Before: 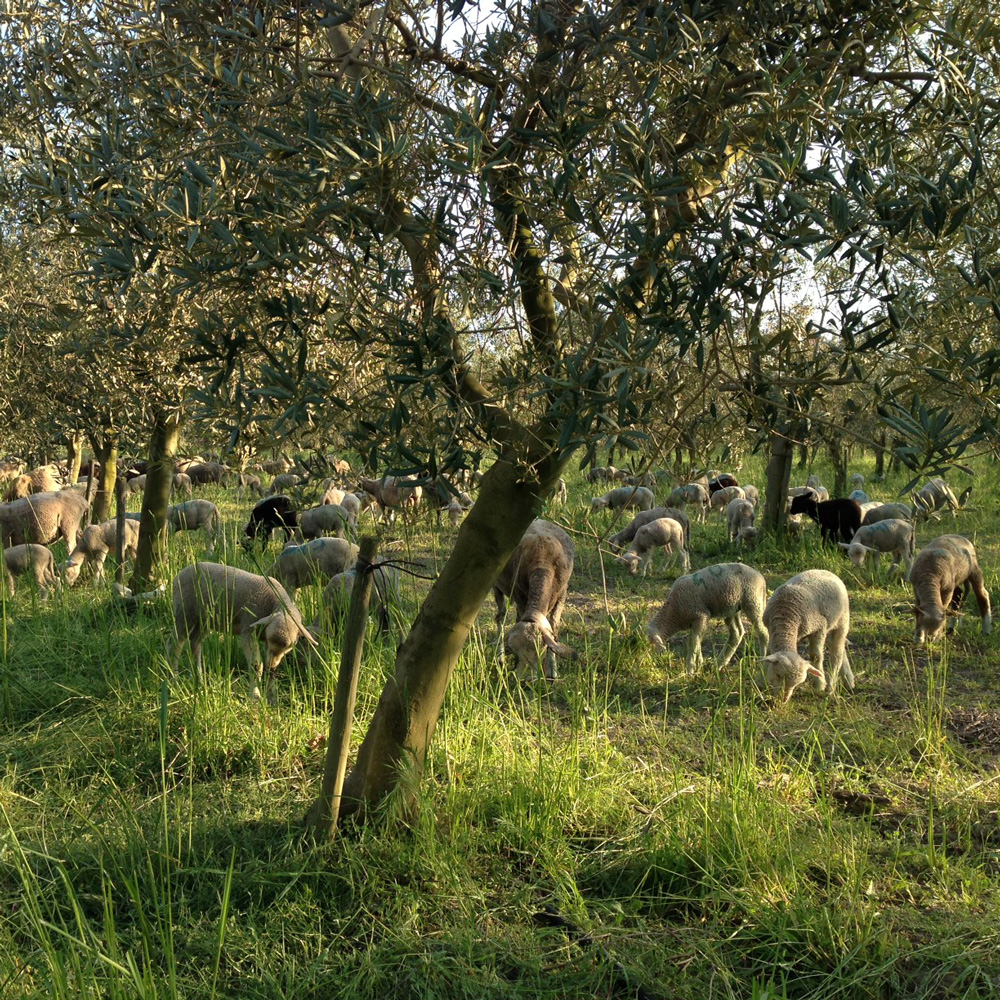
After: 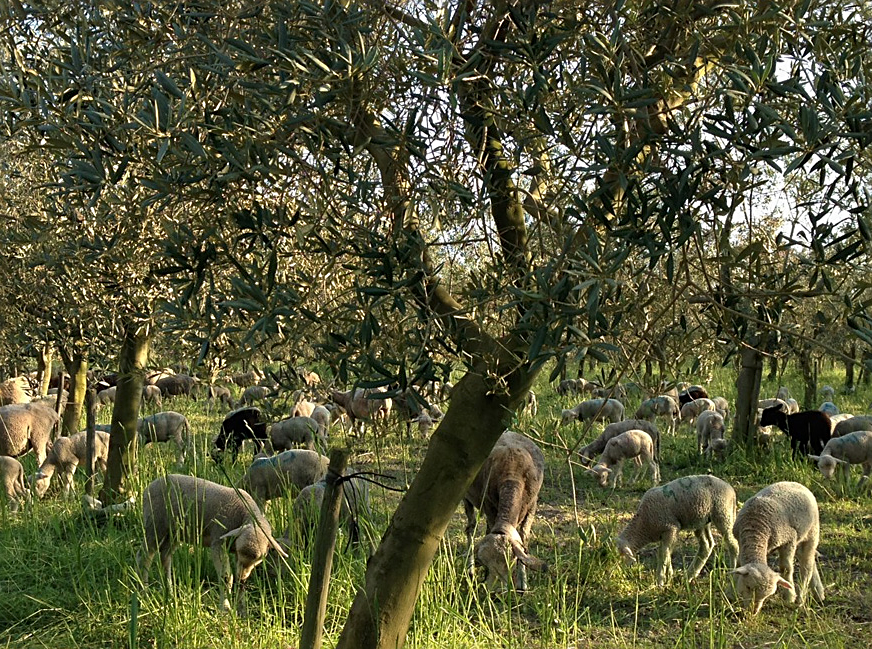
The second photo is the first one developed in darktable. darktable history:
sharpen: on, module defaults
crop: left 3.092%, top 8.861%, right 9.637%, bottom 26.17%
exposure: exposure -0.046 EV, compensate exposure bias true, compensate highlight preservation false
